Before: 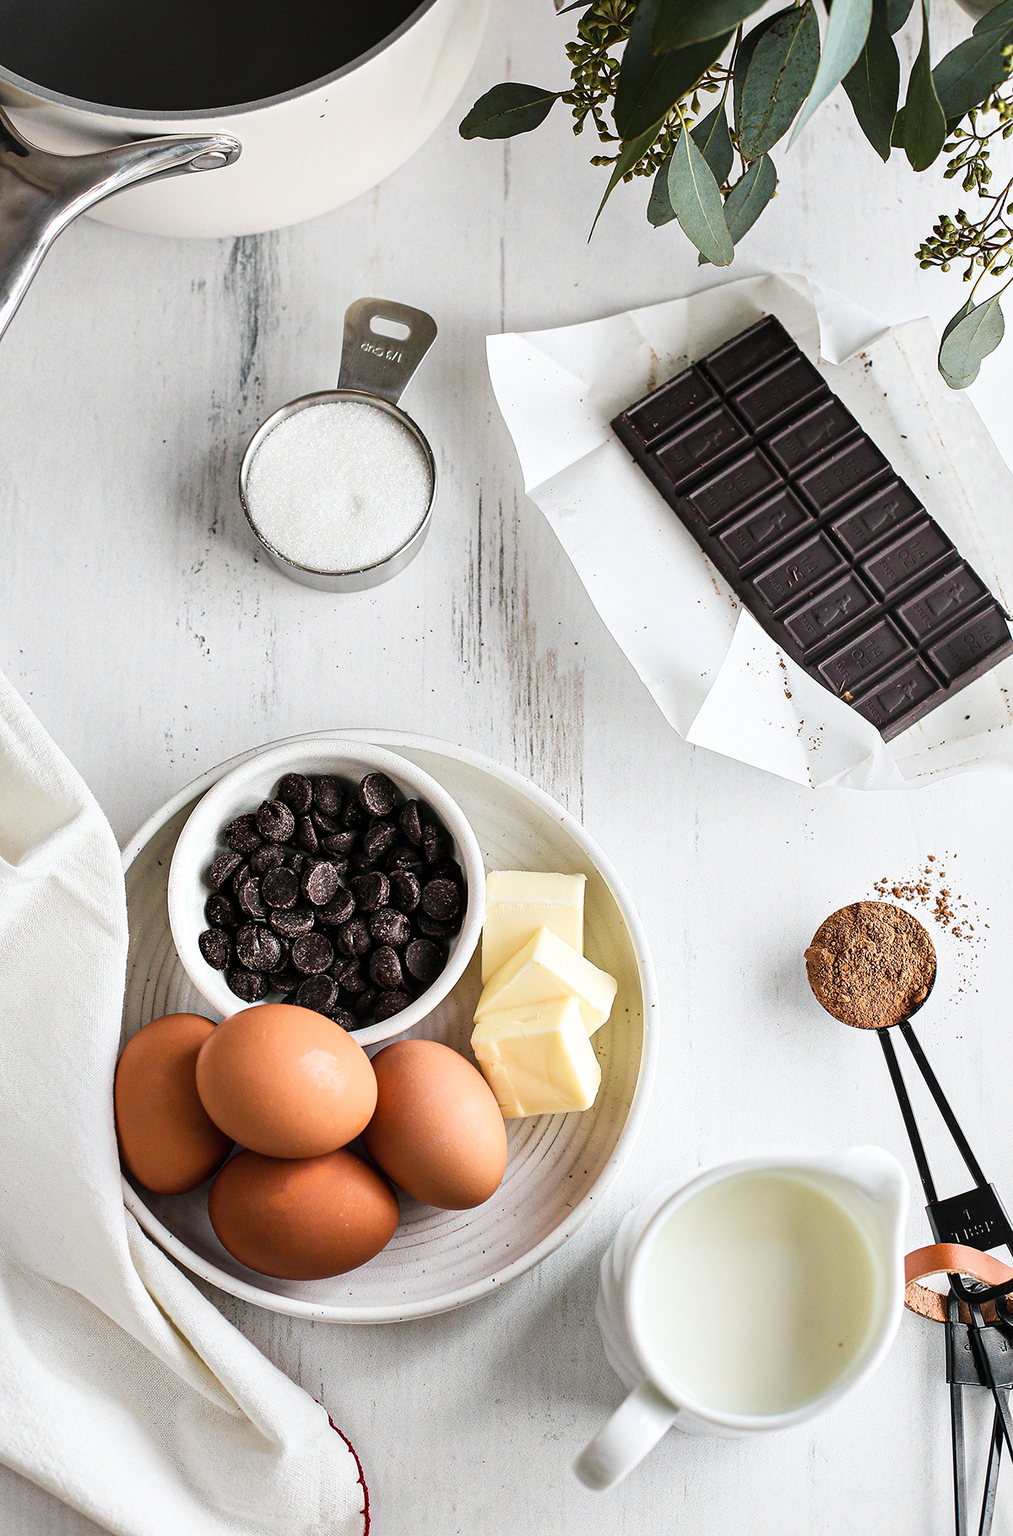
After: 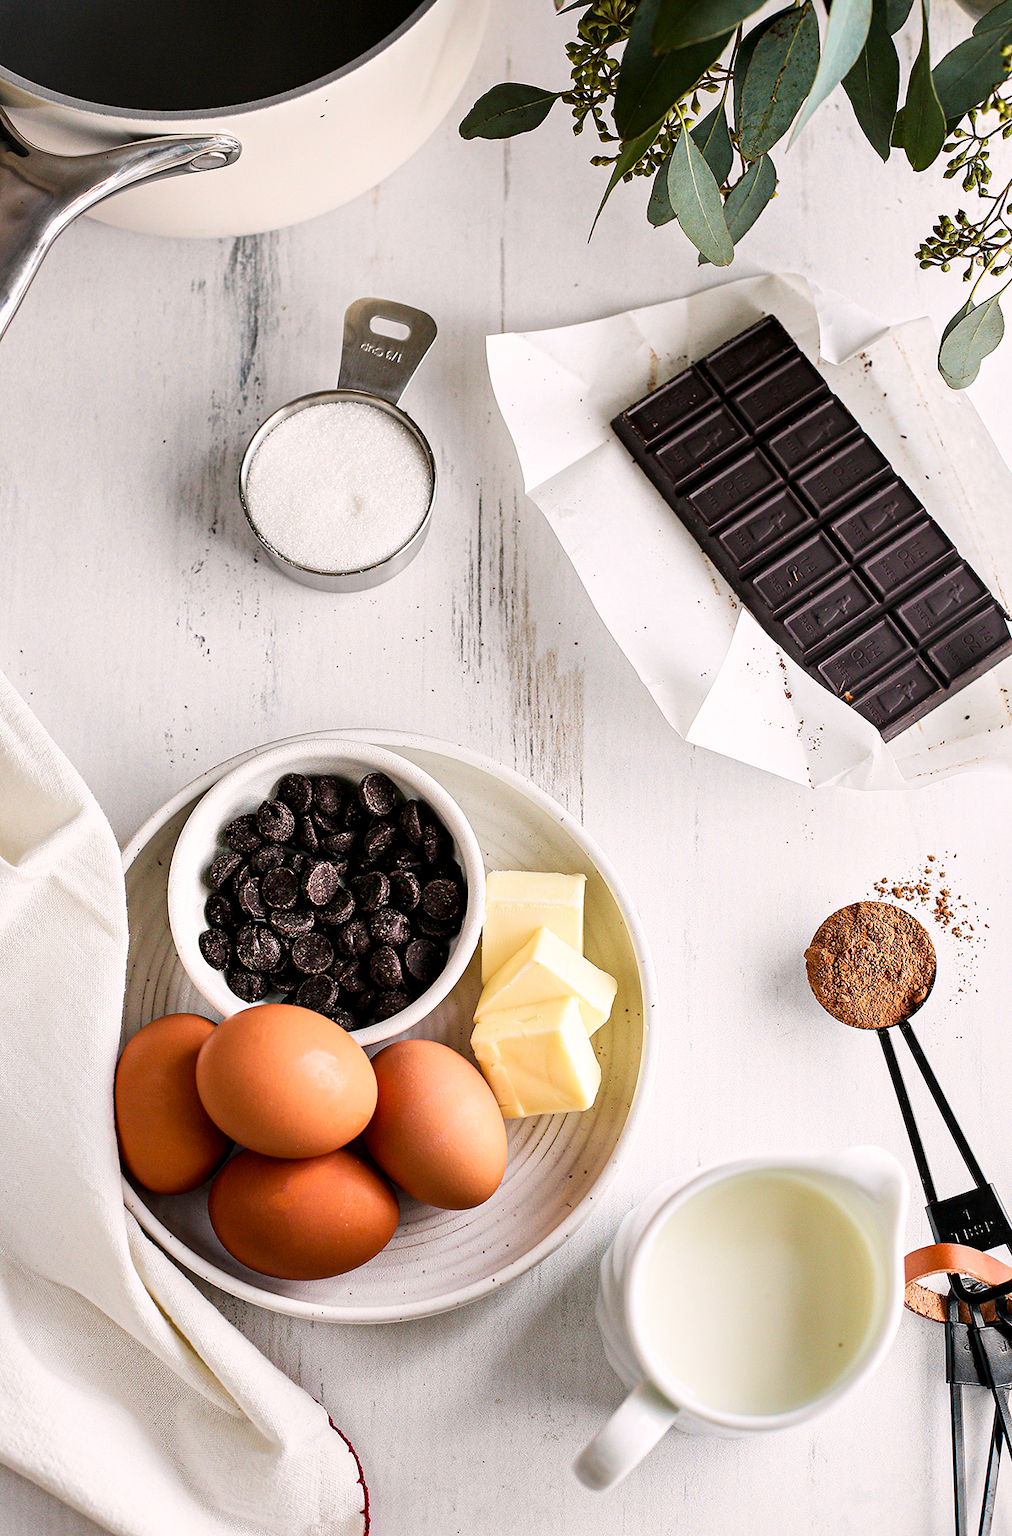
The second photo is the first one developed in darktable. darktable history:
color correction: highlights a* 3.43, highlights b* 1.8, saturation 1.18
exposure: black level correction 0.004, exposure 0.017 EV, compensate highlight preservation false
